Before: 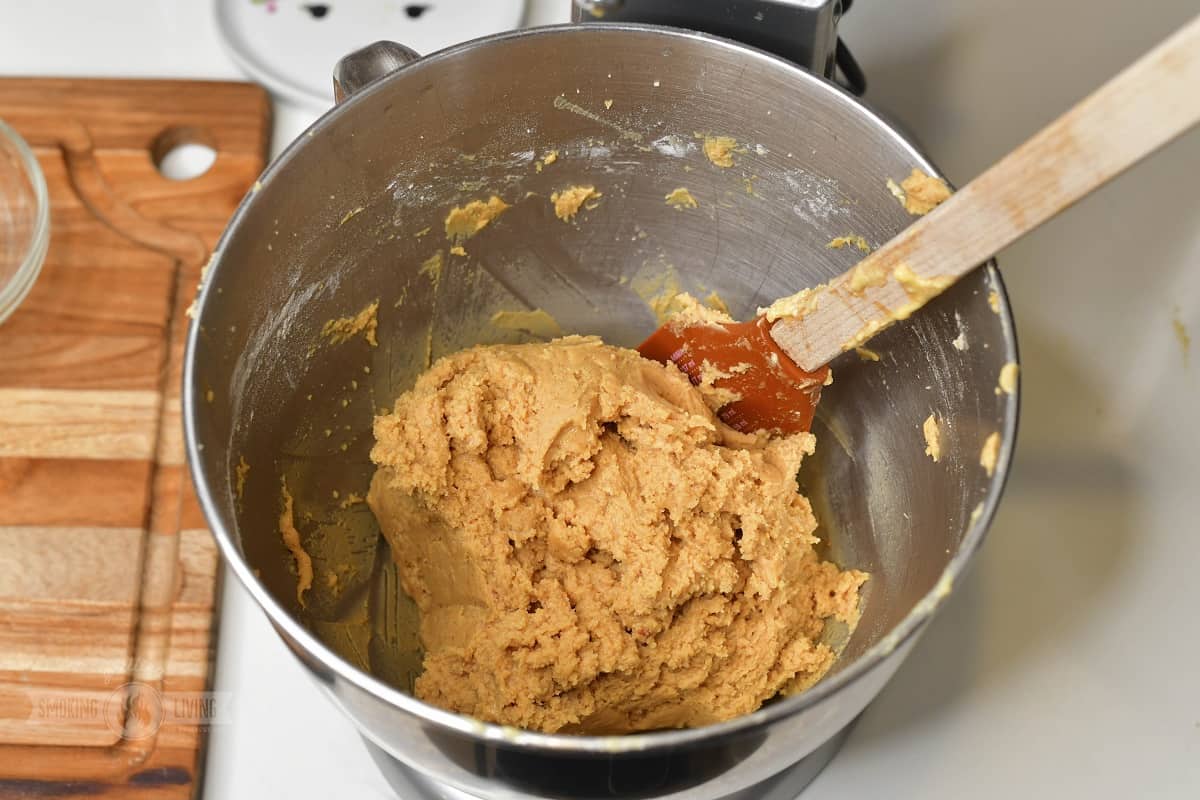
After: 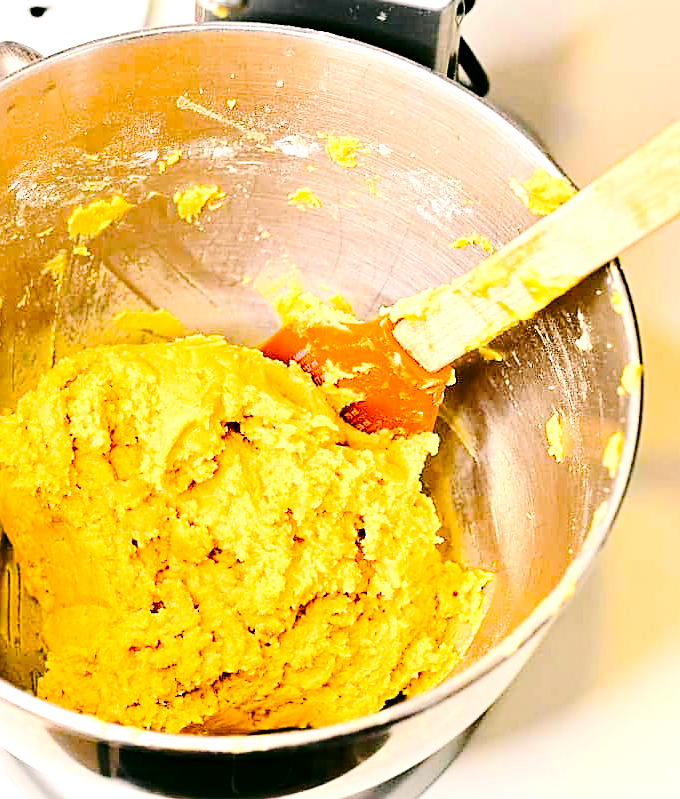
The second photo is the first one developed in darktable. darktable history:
haze removal: adaptive false
tone equalizer: -7 EV 0.141 EV, -6 EV 0.592 EV, -5 EV 1.15 EV, -4 EV 1.36 EV, -3 EV 1.15 EV, -2 EV 0.6 EV, -1 EV 0.166 EV, edges refinement/feathering 500, mask exposure compensation -1.57 EV, preserve details no
tone curve: curves: ch0 [(0, 0.01) (0.097, 0.07) (0.204, 0.173) (0.447, 0.517) (0.539, 0.624) (0.733, 0.791) (0.879, 0.898) (1, 0.98)]; ch1 [(0, 0) (0.393, 0.415) (0.447, 0.448) (0.485, 0.494) (0.523, 0.509) (0.545, 0.544) (0.574, 0.578) (0.648, 0.674) (1, 1)]; ch2 [(0, 0) (0.369, 0.388) (0.449, 0.431) (0.499, 0.5) (0.521, 0.517) (0.53, 0.54) (0.564, 0.569) (0.674, 0.735) (1, 1)], preserve colors none
local contrast: highlights 104%, shadows 101%, detail 120%, midtone range 0.2
crop: left 31.458%, top 0.001%, right 11.805%
sharpen: on, module defaults
color balance rgb: highlights gain › luminance 17.823%, perceptual saturation grading › global saturation 30.066%, perceptual brilliance grading › global brilliance 12.081%
color correction: highlights a* 4.58, highlights b* 4.95, shadows a* -8.07, shadows b* 4.7
